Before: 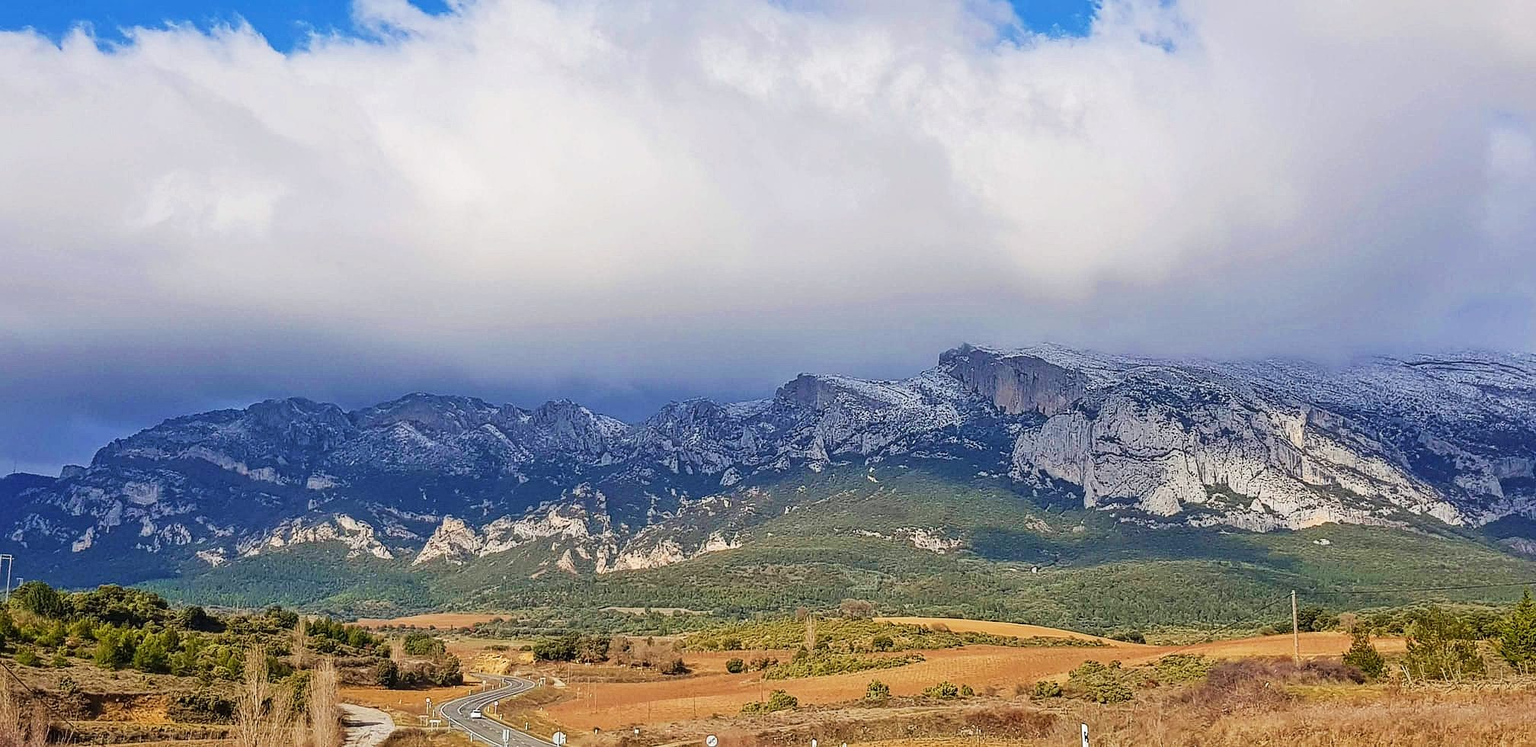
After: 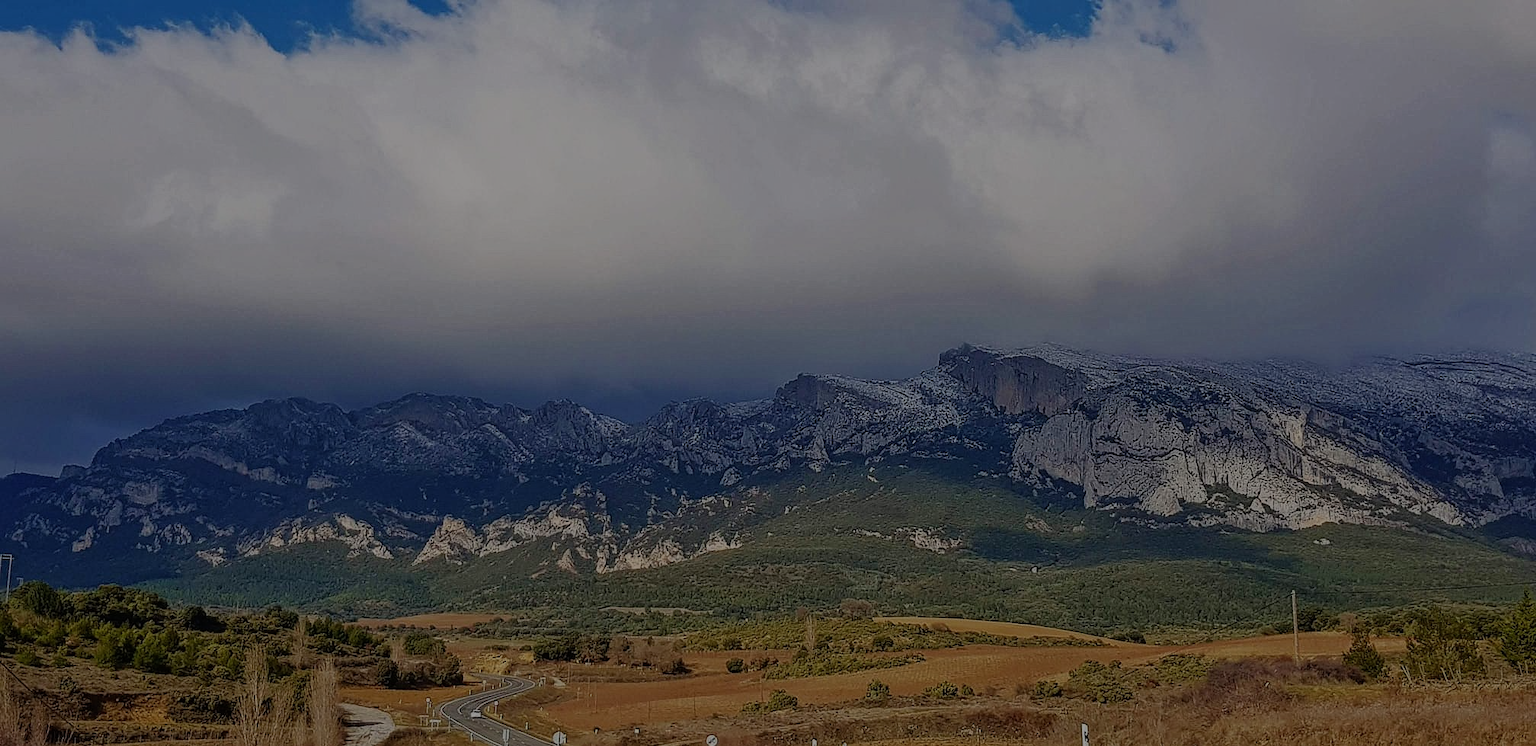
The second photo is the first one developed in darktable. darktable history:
tone equalizer: -8 EV -1.97 EV, -7 EV -1.97 EV, -6 EV -1.99 EV, -5 EV -1.99 EV, -4 EV -2 EV, -3 EV -1.97 EV, -2 EV -1.99 EV, -1 EV -1.61 EV, +0 EV -1.98 EV, edges refinement/feathering 500, mask exposure compensation -1.57 EV, preserve details no
